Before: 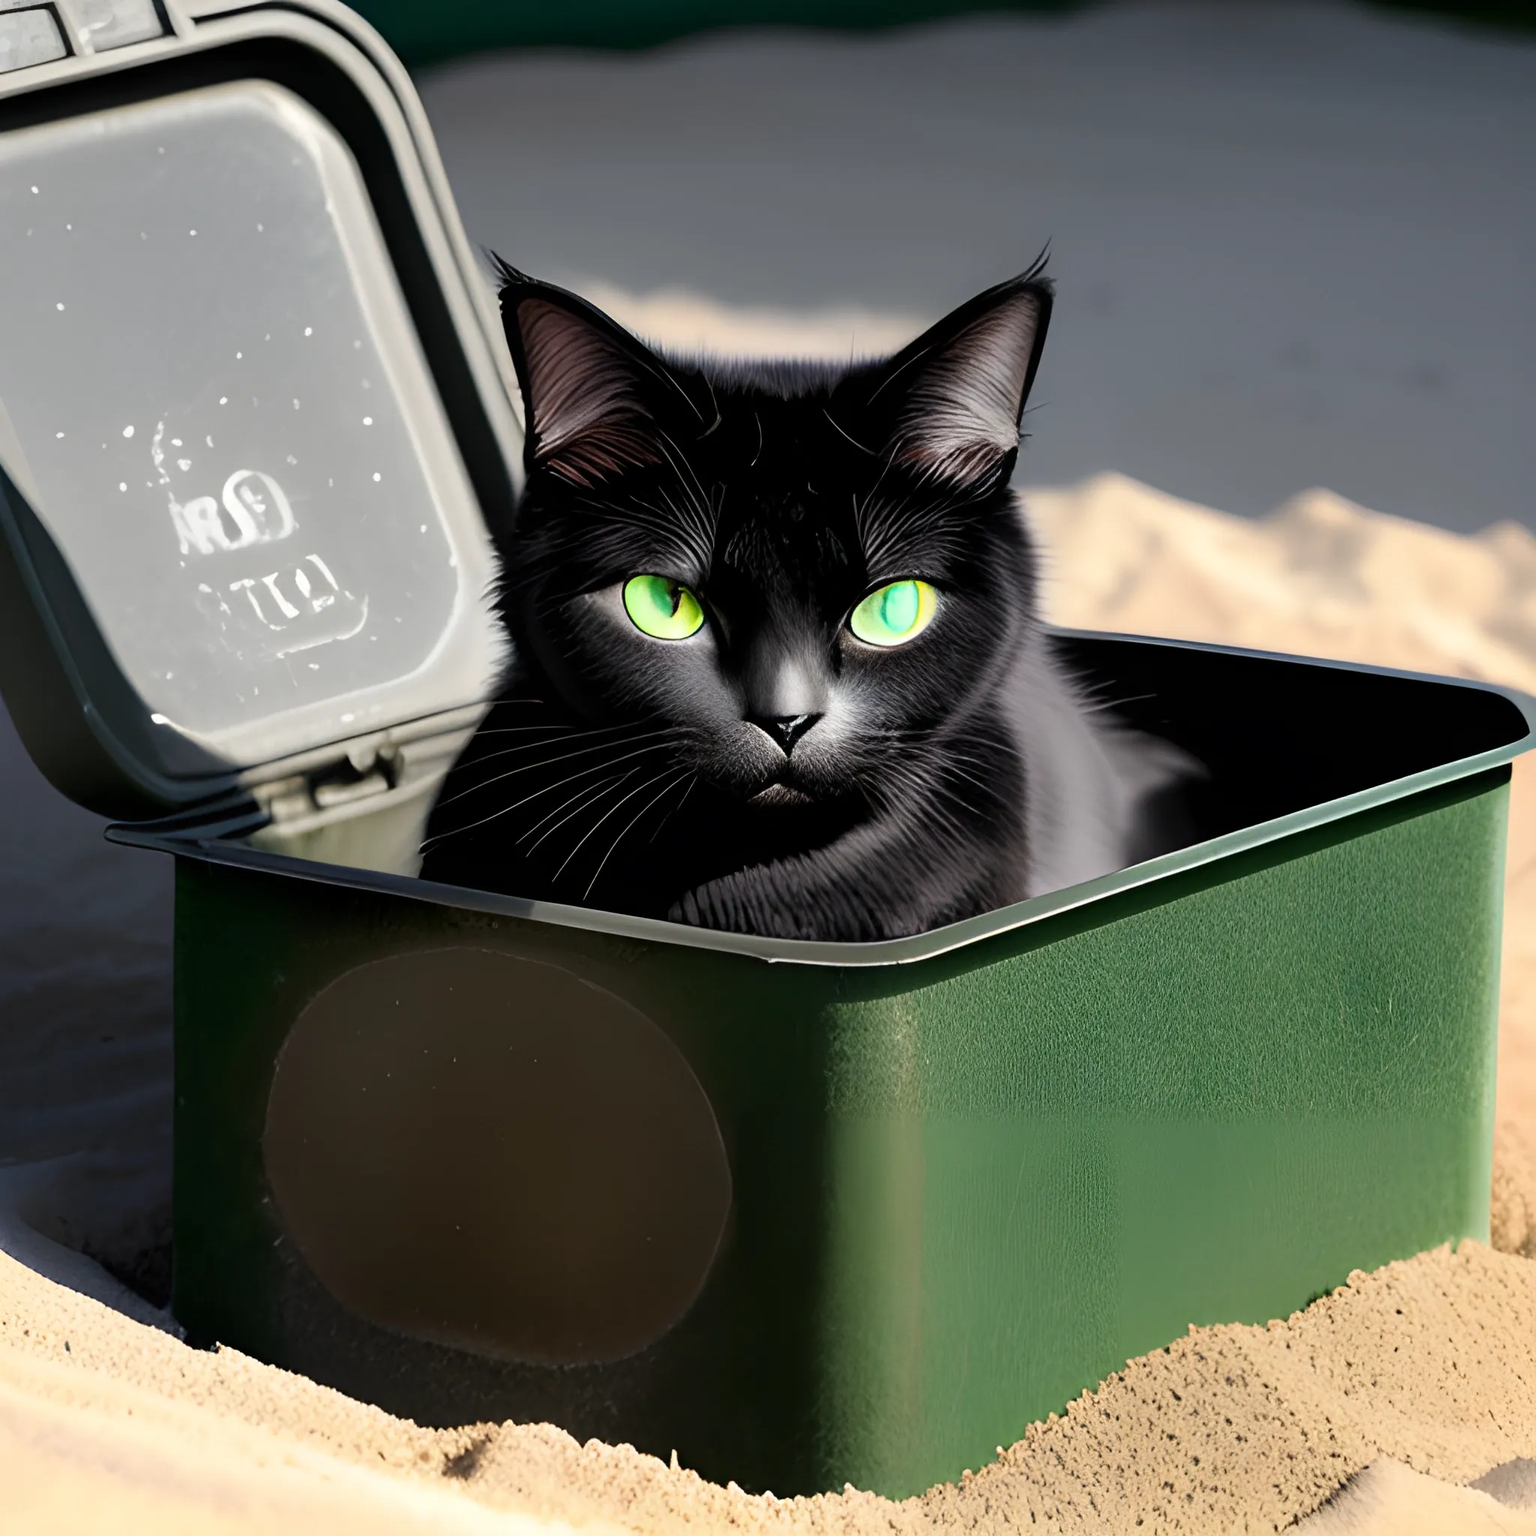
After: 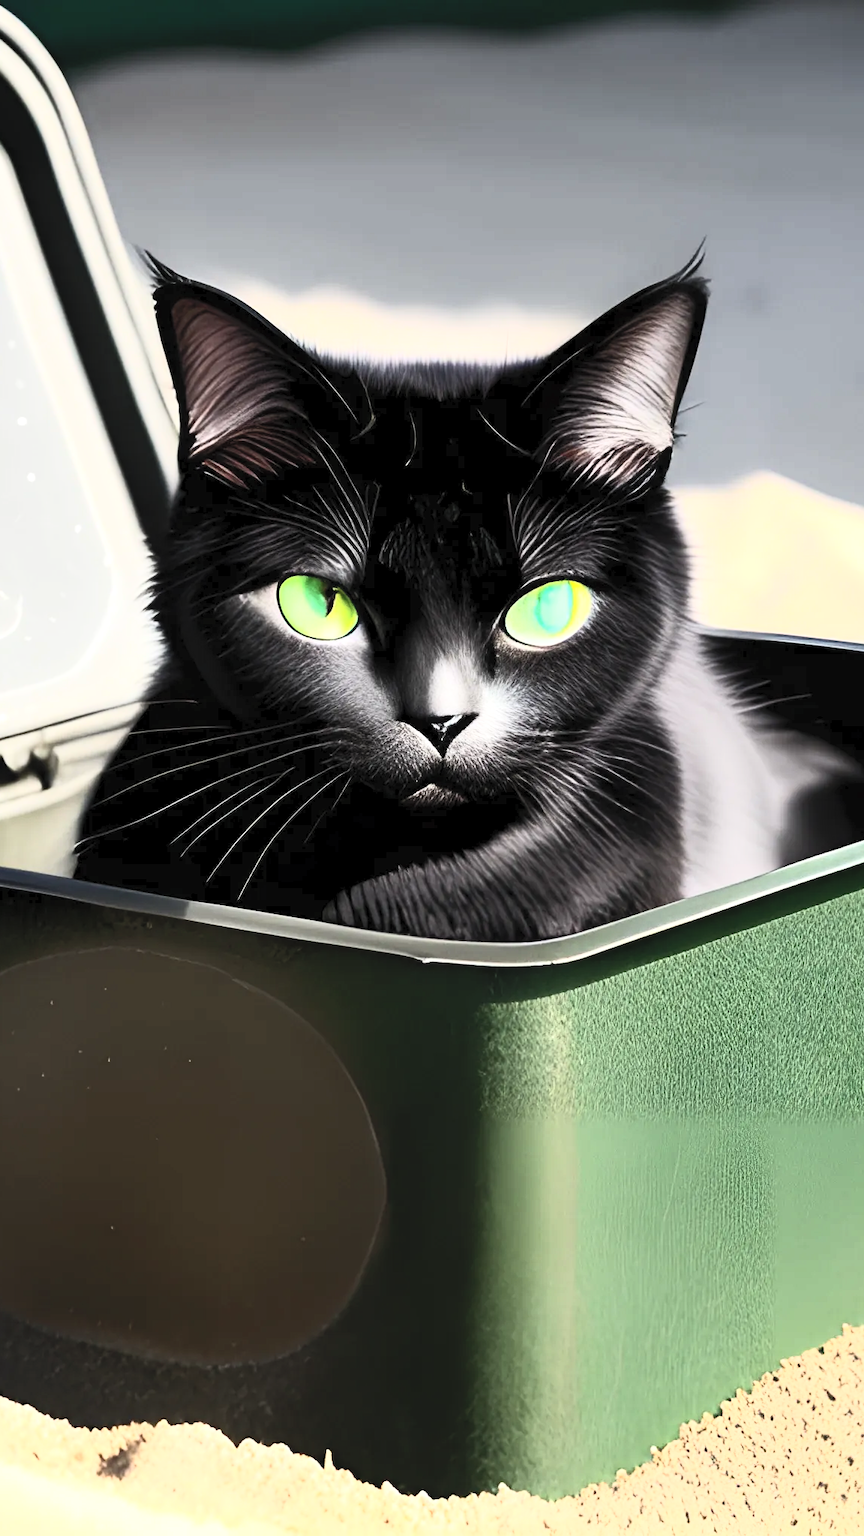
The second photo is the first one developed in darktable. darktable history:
tone equalizer: -8 EV -0.417 EV, -7 EV -0.389 EV, -6 EV -0.333 EV, -5 EV -0.222 EV, -3 EV 0.222 EV, -2 EV 0.333 EV, -1 EV 0.389 EV, +0 EV 0.417 EV, edges refinement/feathering 500, mask exposure compensation -1.57 EV, preserve details no
crop and rotate: left 22.516%, right 21.234%
contrast brightness saturation: contrast 0.39, brightness 0.53
